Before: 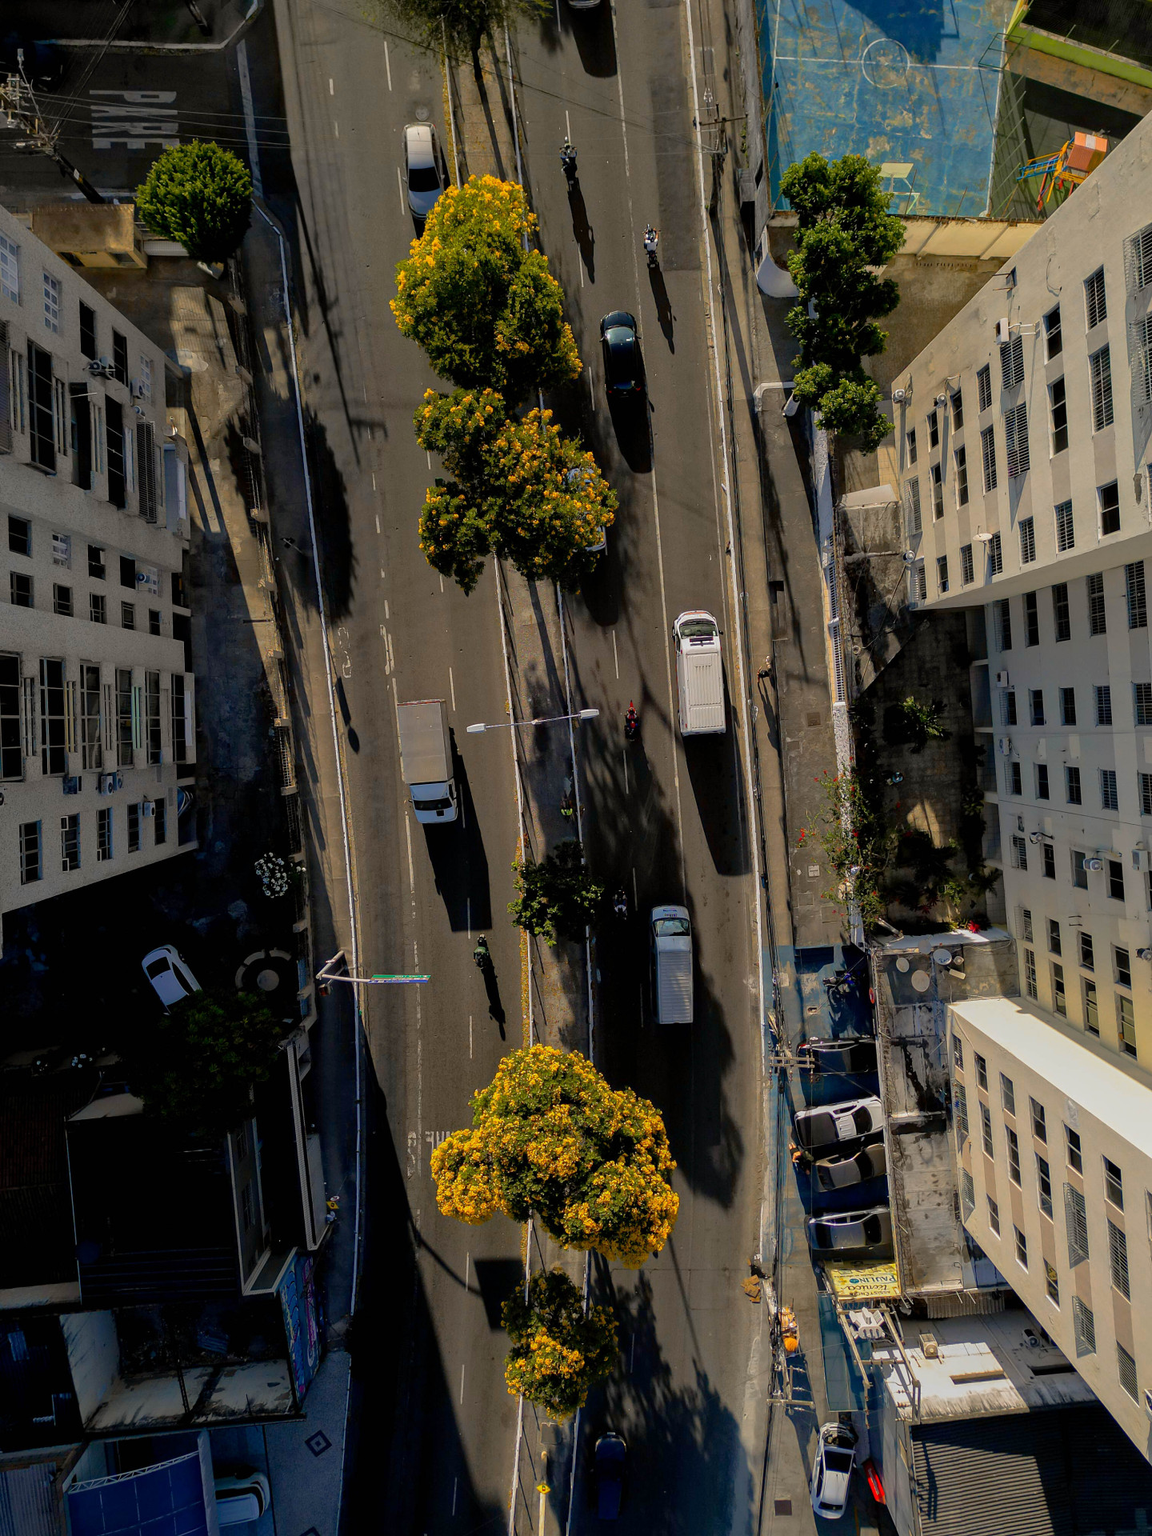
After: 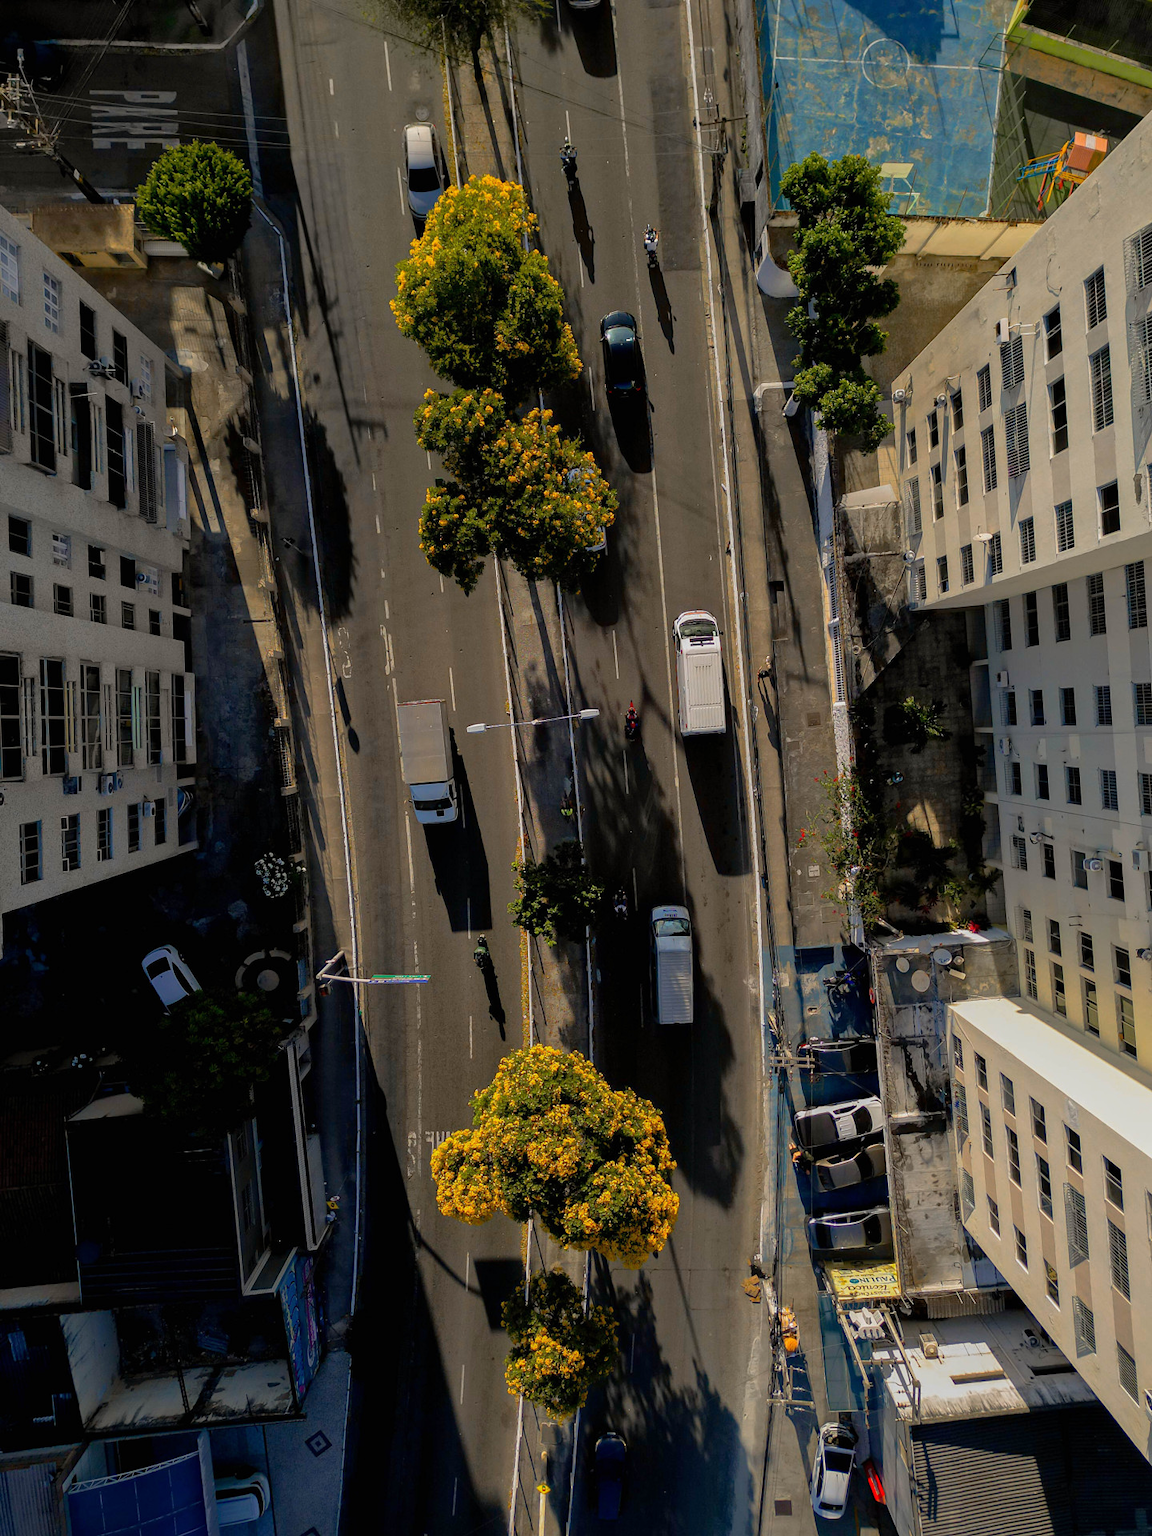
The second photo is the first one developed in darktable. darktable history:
exposure: black level correction 0, compensate exposure bias true, compensate highlight preservation false
